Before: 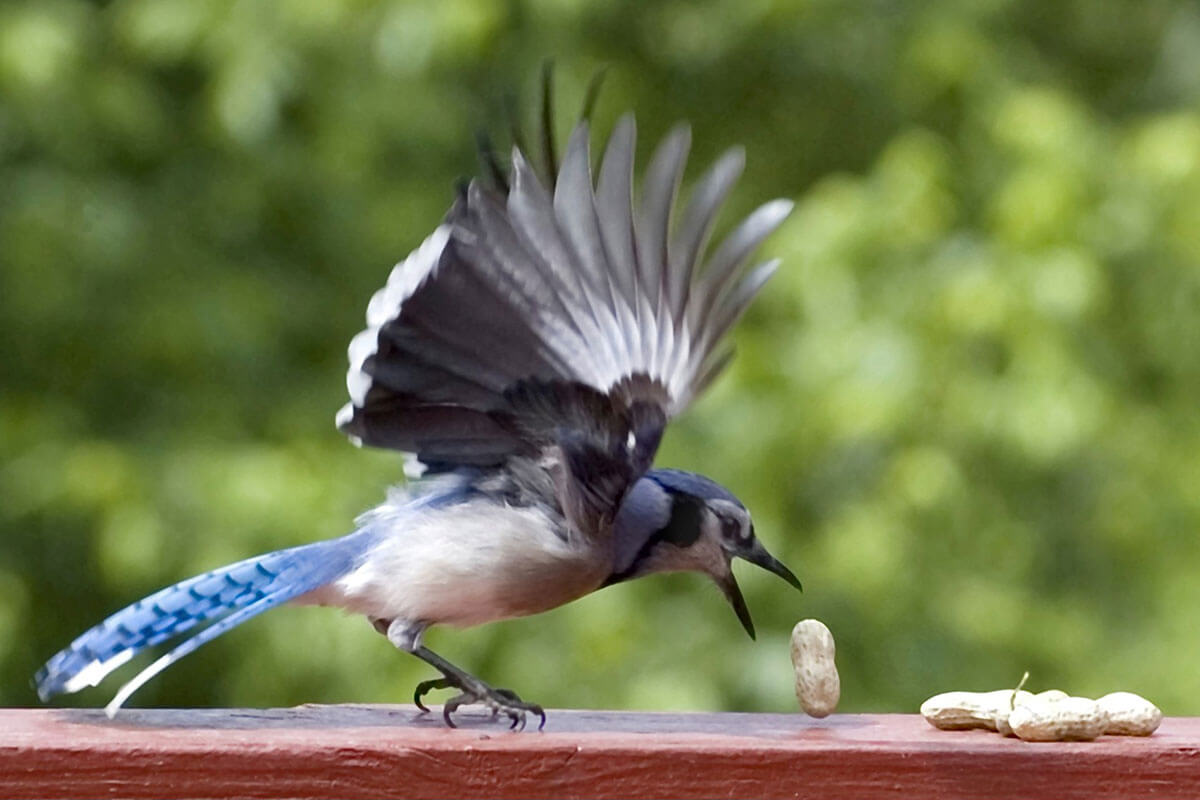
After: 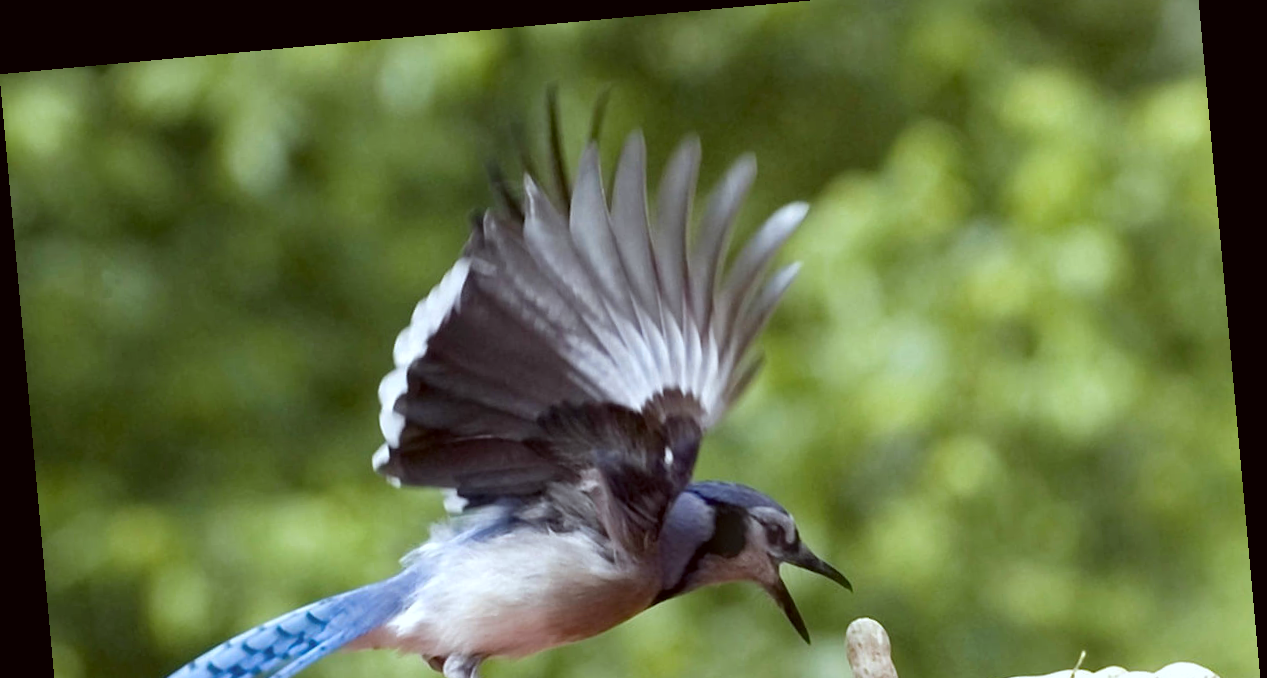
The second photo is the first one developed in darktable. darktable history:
rotate and perspective: rotation -5.2°, automatic cropping off
crop: top 3.857%, bottom 21.132%
color correction: highlights a* -3.28, highlights b* -6.24, shadows a* 3.1, shadows b* 5.19
